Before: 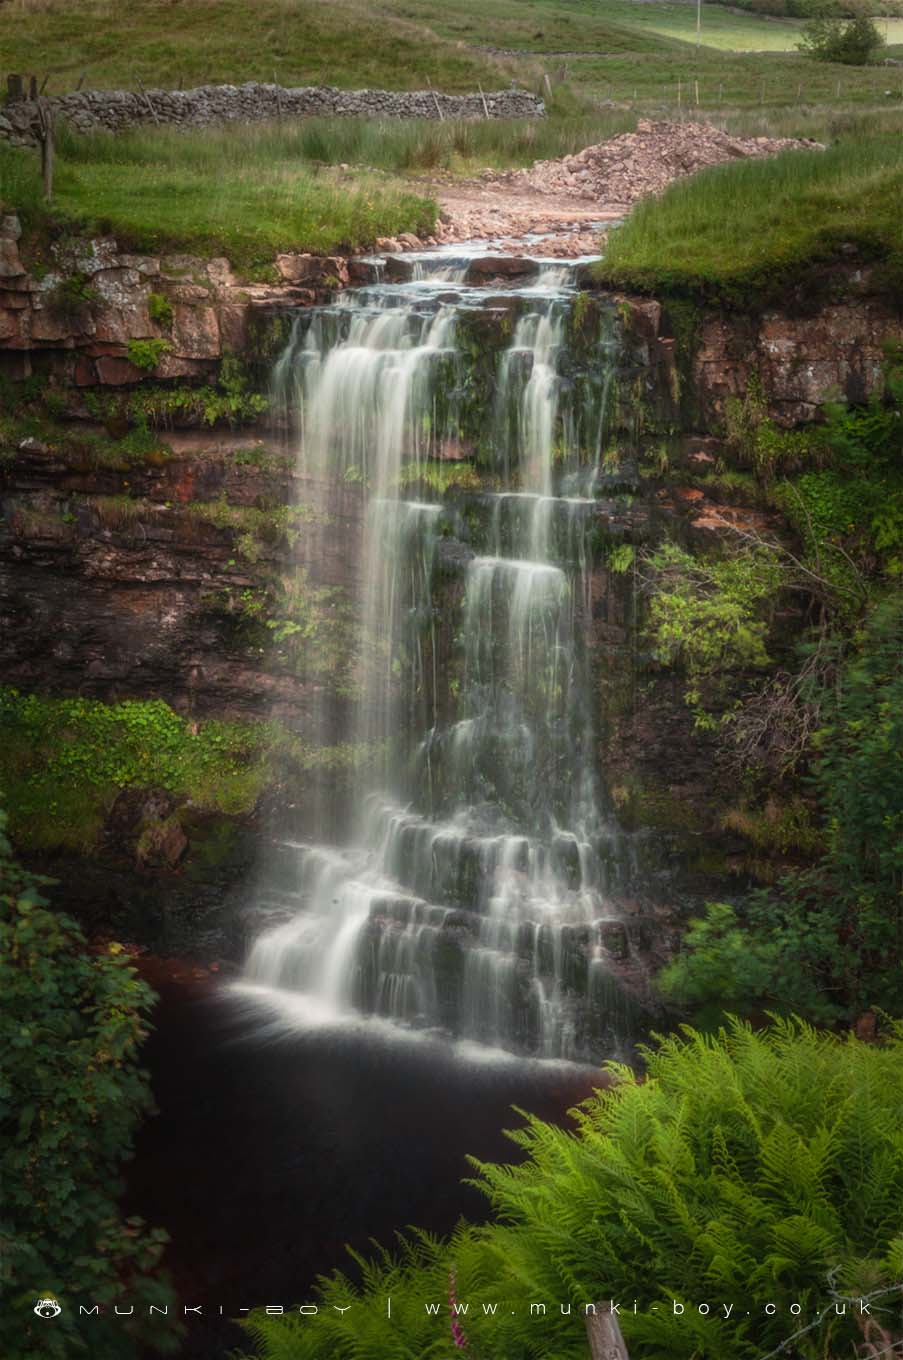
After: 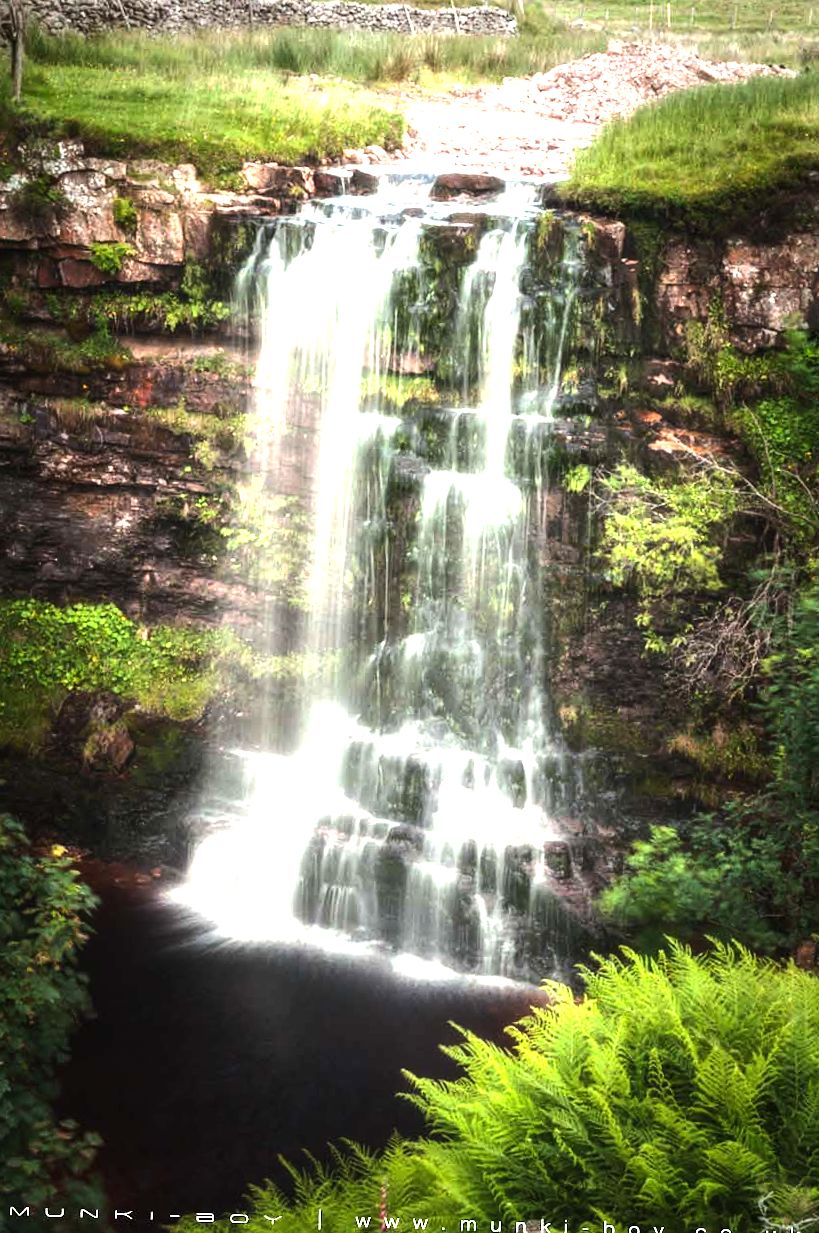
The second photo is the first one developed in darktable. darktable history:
tone equalizer: -8 EV -1.08 EV, -7 EV -1.01 EV, -6 EV -0.867 EV, -5 EV -0.578 EV, -3 EV 0.578 EV, -2 EV 0.867 EV, -1 EV 1.01 EV, +0 EV 1.08 EV, edges refinement/feathering 500, mask exposure compensation -1.57 EV, preserve details no
crop and rotate: angle -1.96°, left 3.097%, top 4.154%, right 1.586%, bottom 0.529%
exposure: black level correction 0, exposure 1.2 EV, compensate exposure bias true, compensate highlight preservation false
